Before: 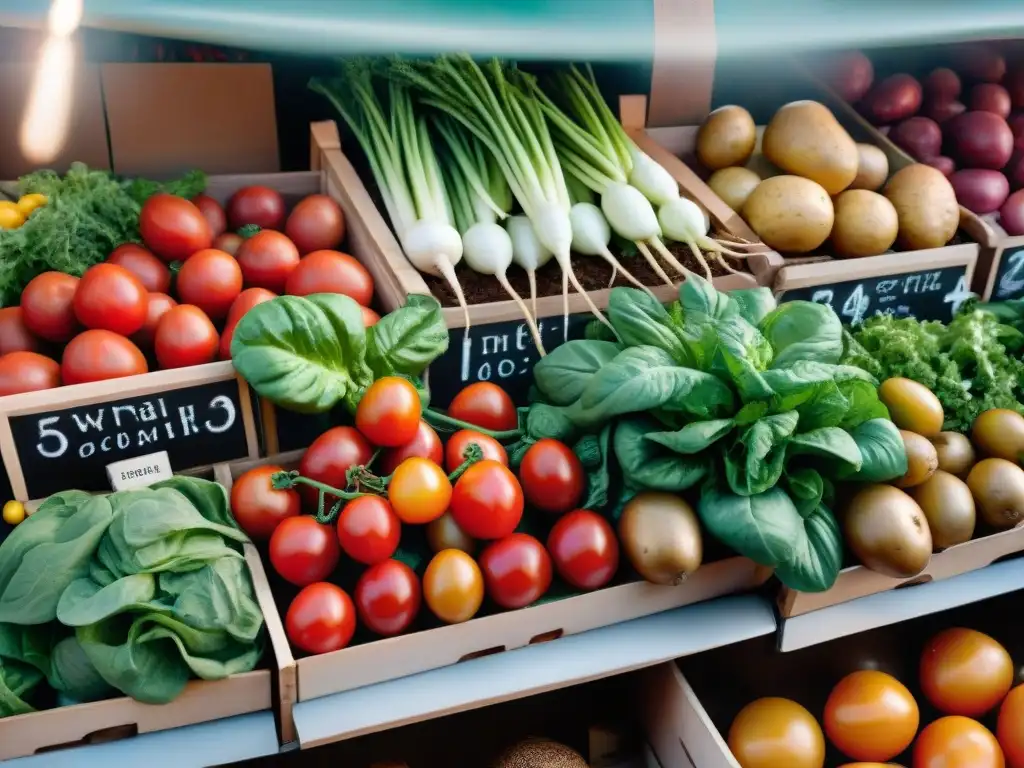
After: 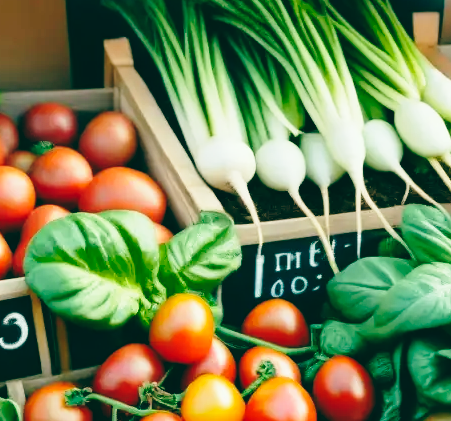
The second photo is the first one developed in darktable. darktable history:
white balance: red 0.978, blue 0.999
crop: left 20.248%, top 10.86%, right 35.675%, bottom 34.321%
color balance: lift [1.005, 0.99, 1.007, 1.01], gamma [1, 1.034, 1.032, 0.966], gain [0.873, 1.055, 1.067, 0.933]
base curve: curves: ch0 [(0, 0) (0.028, 0.03) (0.121, 0.232) (0.46, 0.748) (0.859, 0.968) (1, 1)], preserve colors none
